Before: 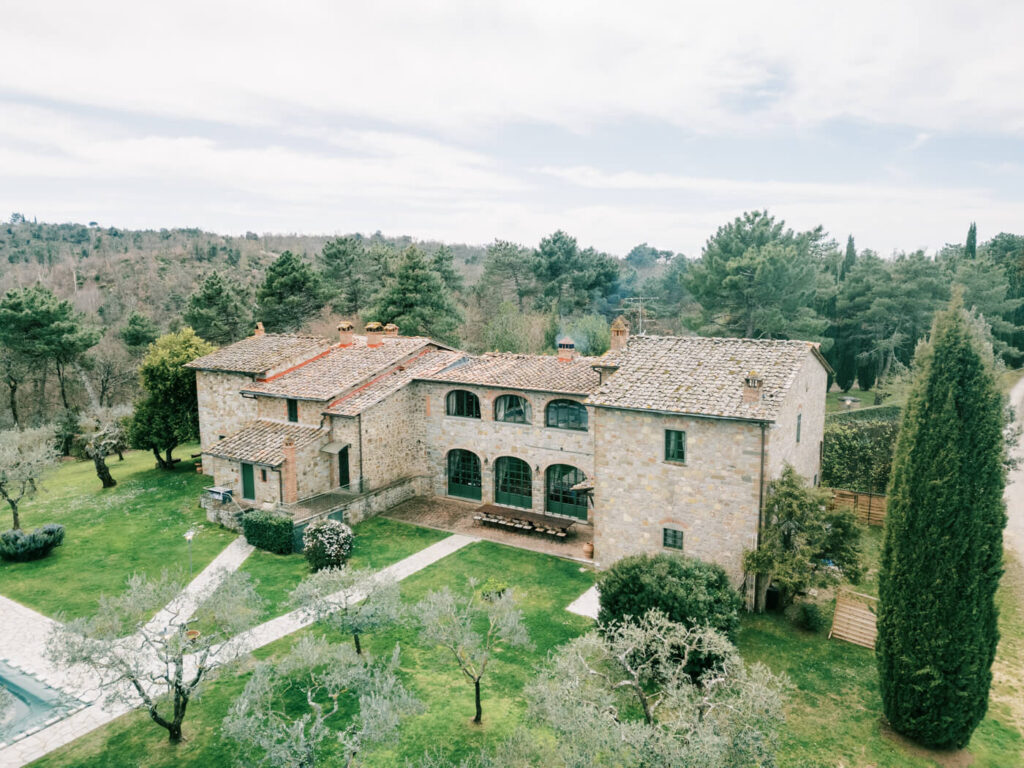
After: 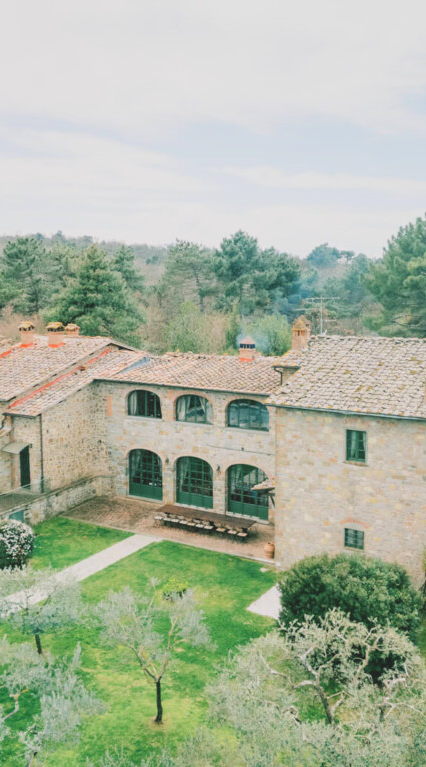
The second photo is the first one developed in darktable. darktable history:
crop: left 31.229%, right 27.105%
tone curve: curves: ch0 [(0, 0) (0.004, 0.001) (0.133, 0.112) (0.325, 0.362) (0.832, 0.893) (1, 1)], color space Lab, linked channels, preserve colors none
contrast brightness saturation: contrast -0.28
shadows and highlights: shadows 62.66, white point adjustment 0.37, highlights -34.44, compress 83.82%
